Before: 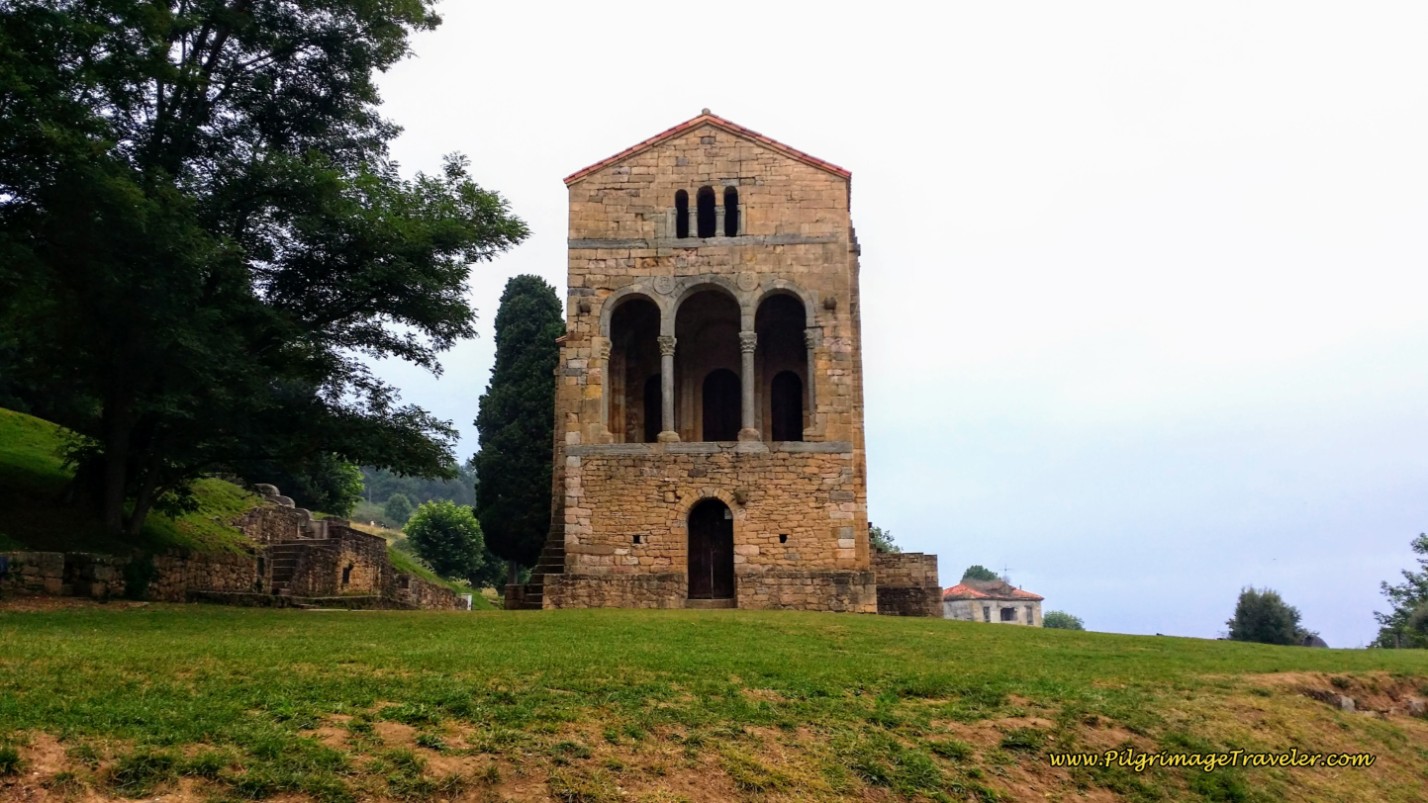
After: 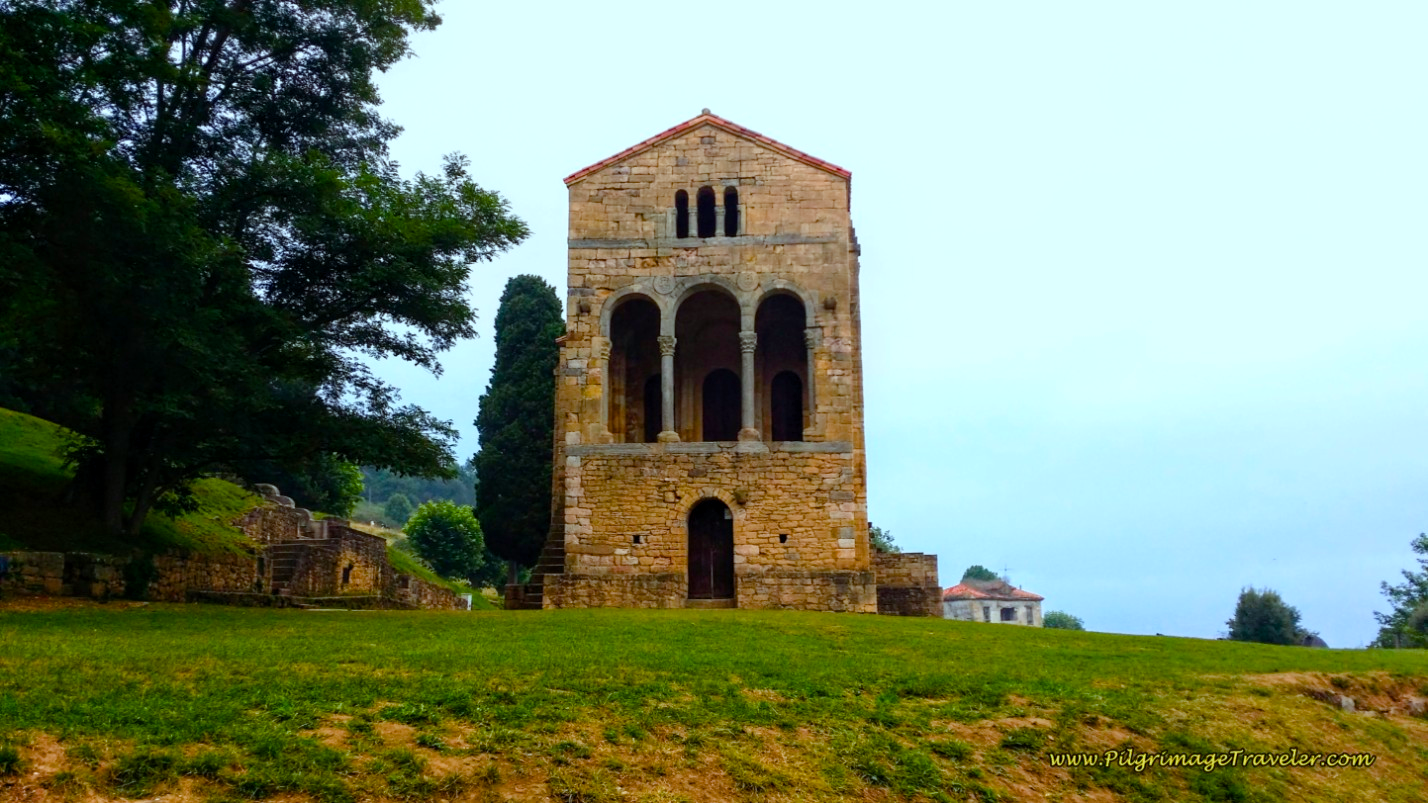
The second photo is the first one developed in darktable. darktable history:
color correction: highlights a* -10.04, highlights b* -10.37
color balance rgb: perceptual saturation grading › global saturation 35%, perceptual saturation grading › highlights -25%, perceptual saturation grading › shadows 50%
